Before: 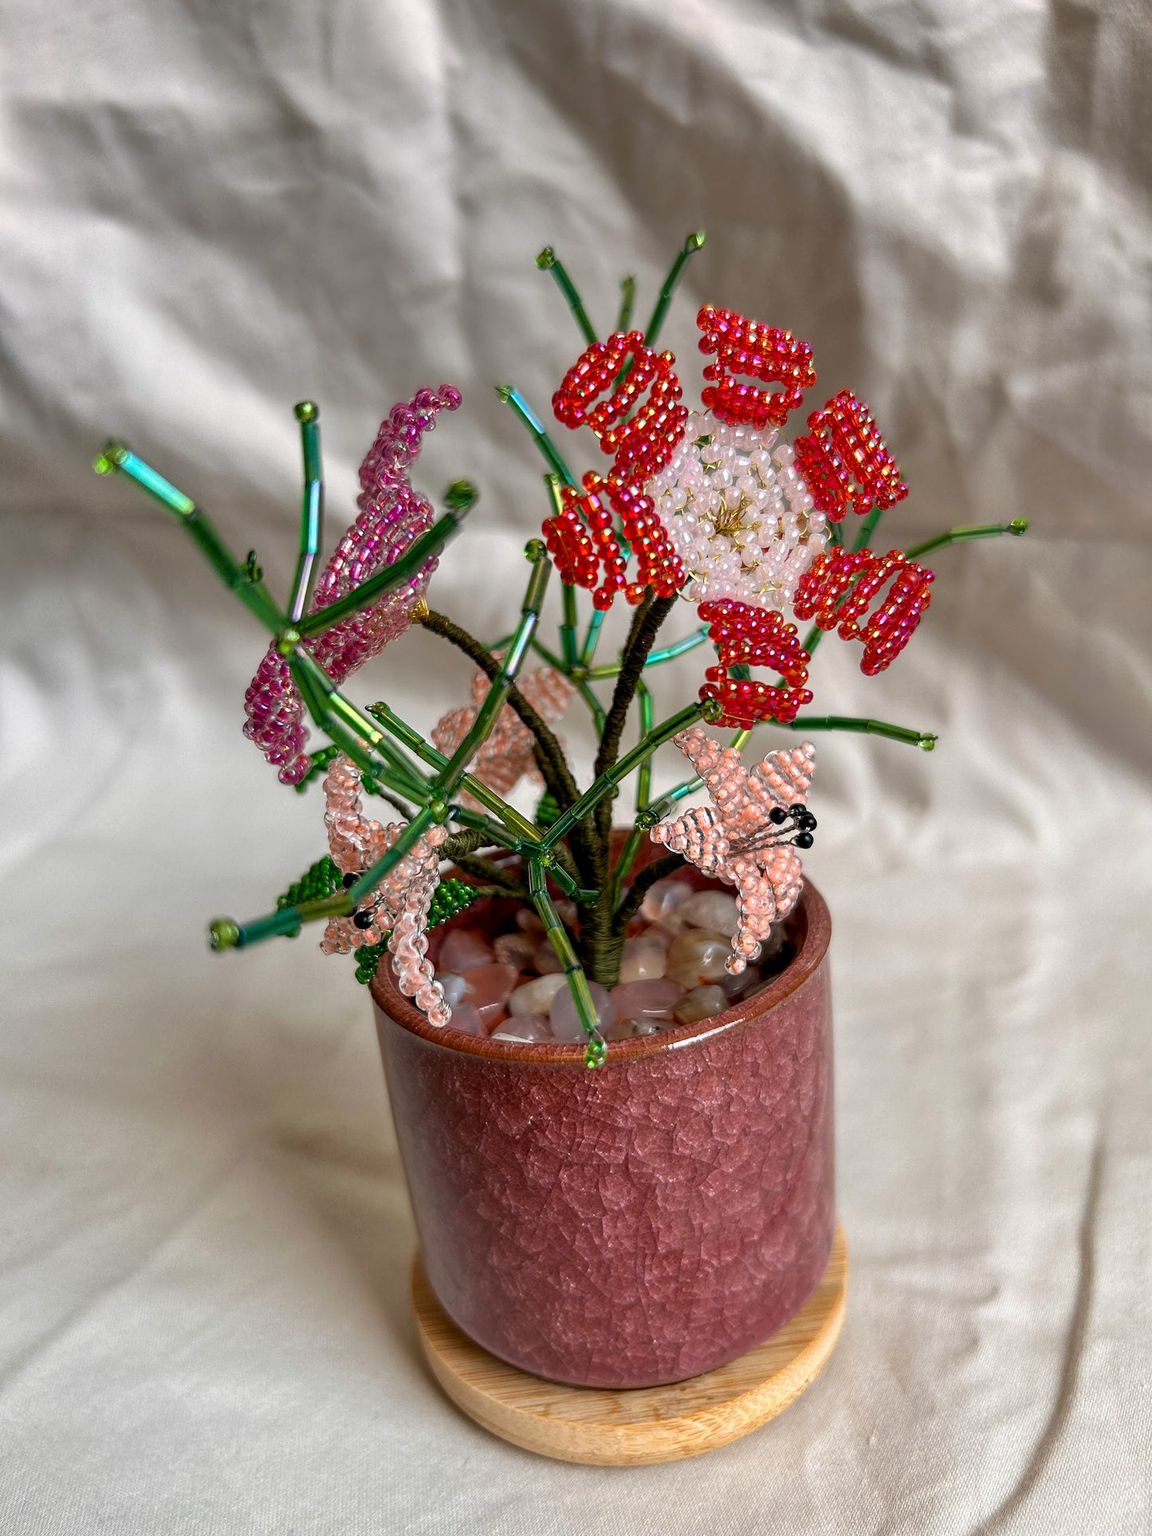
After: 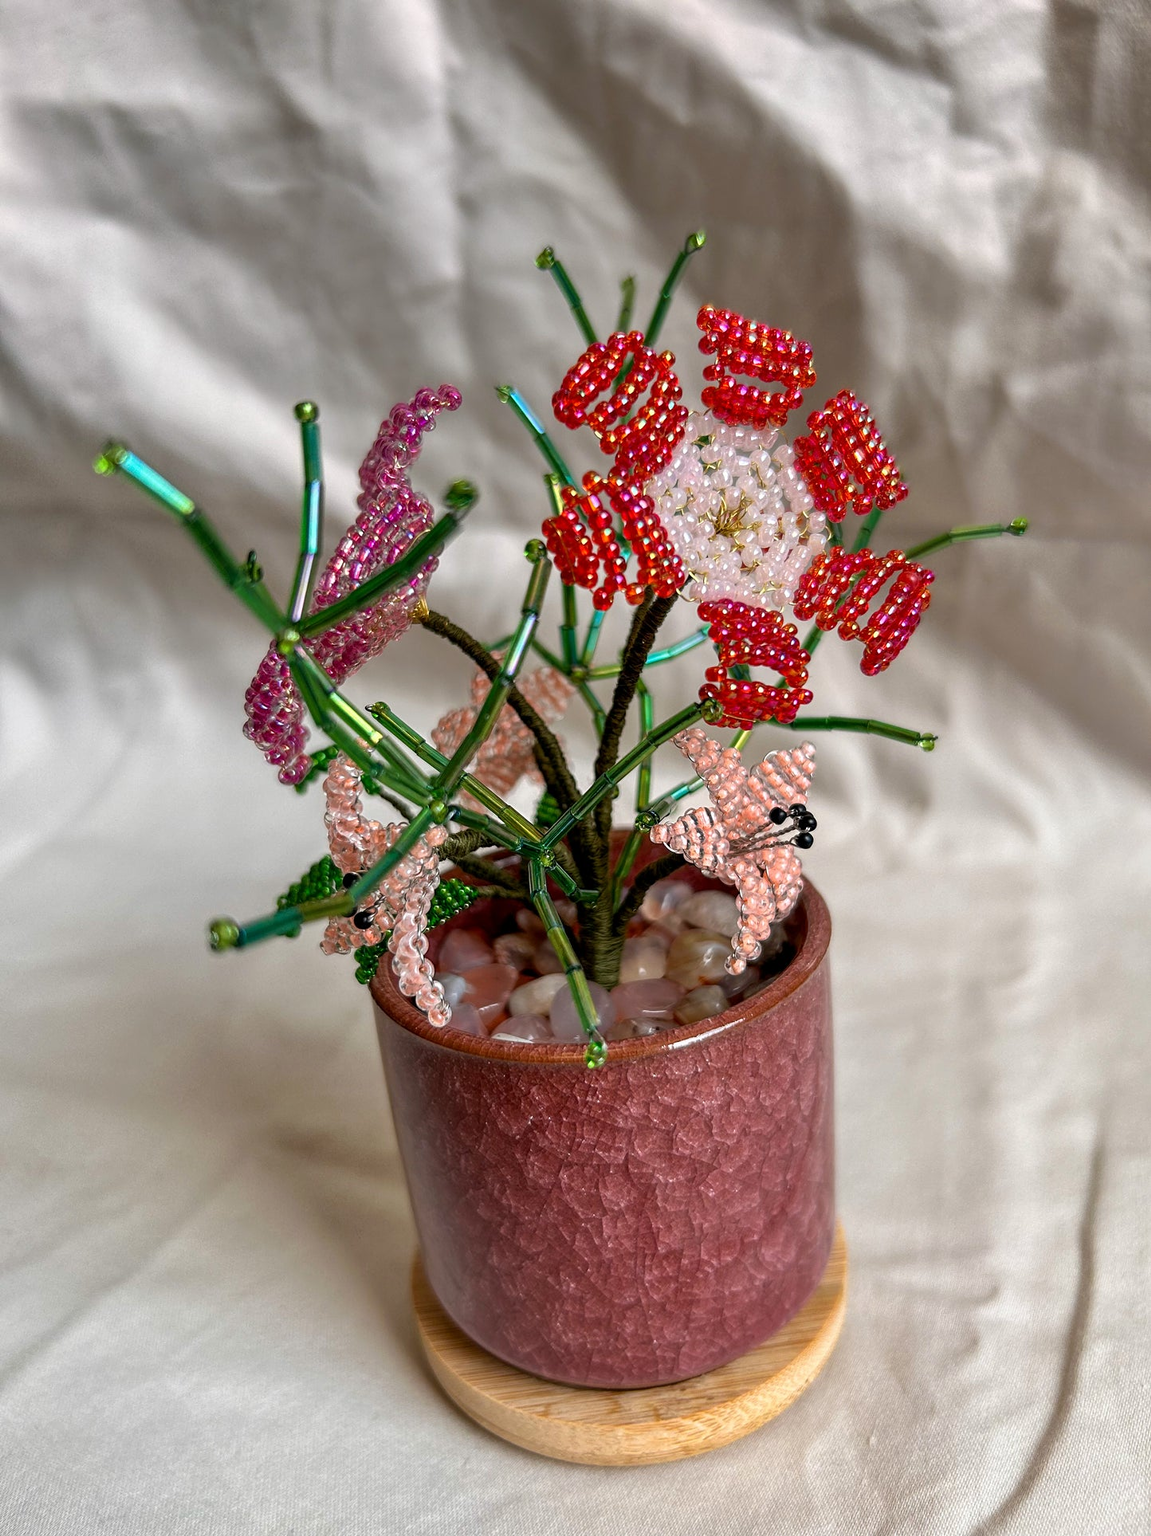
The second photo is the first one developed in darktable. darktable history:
color balance: contrast fulcrum 17.78%
